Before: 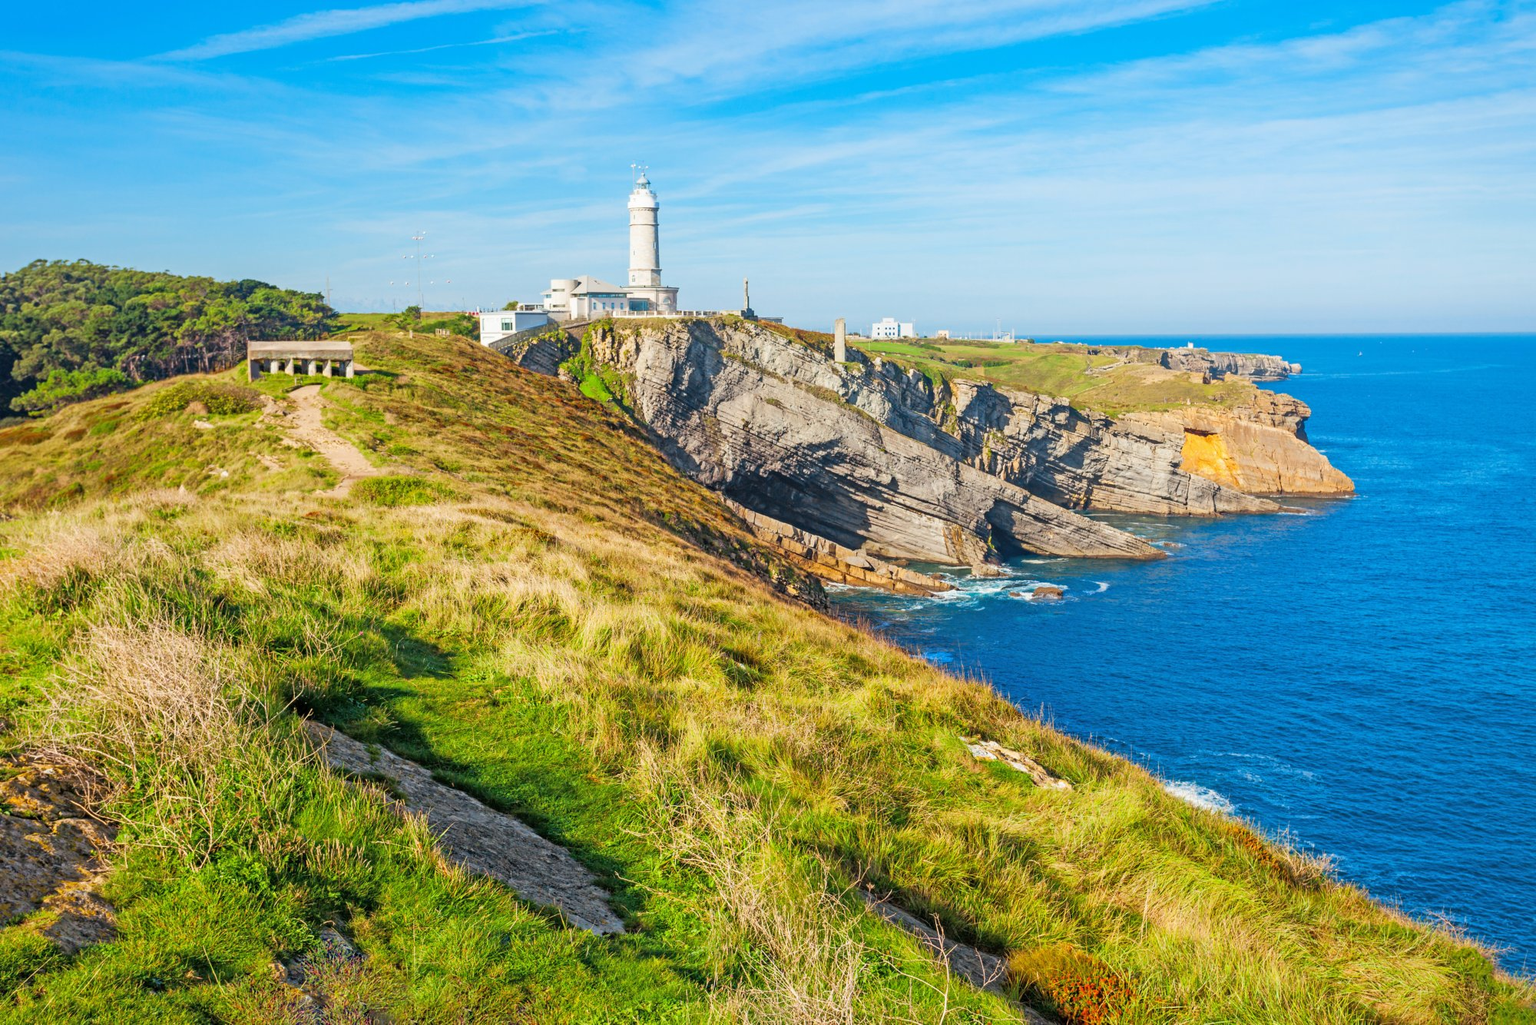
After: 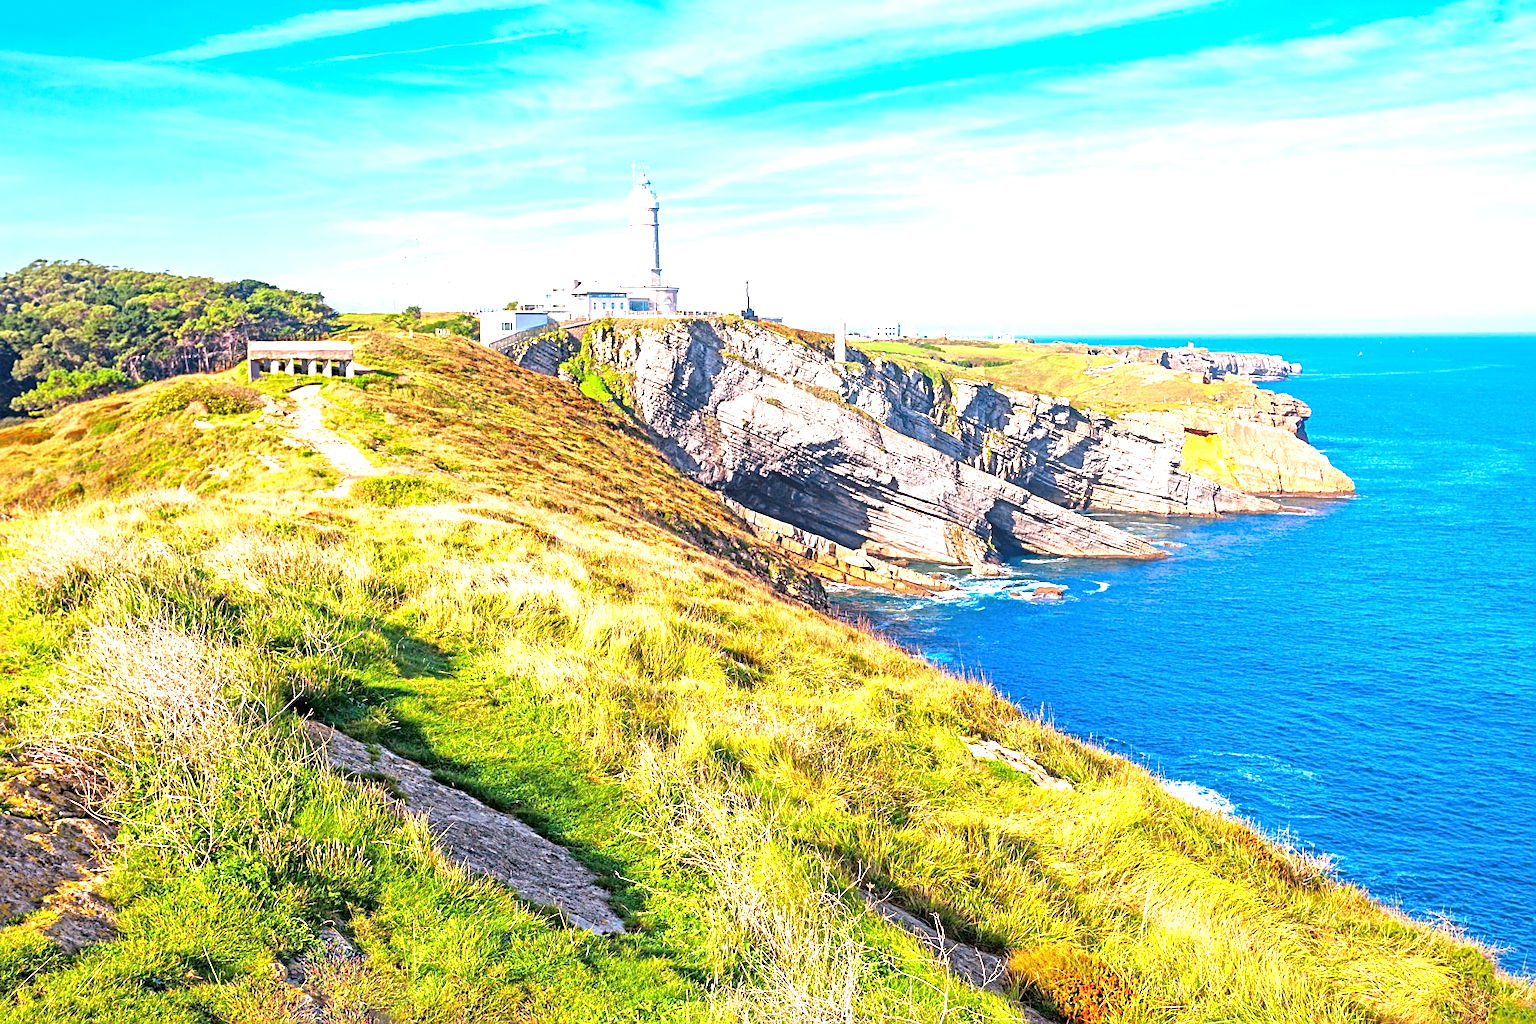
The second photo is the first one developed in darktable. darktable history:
sharpen: on, module defaults
white balance: red 1.066, blue 1.119
exposure: black level correction 0.001, exposure 1.116 EV, compensate highlight preservation false
